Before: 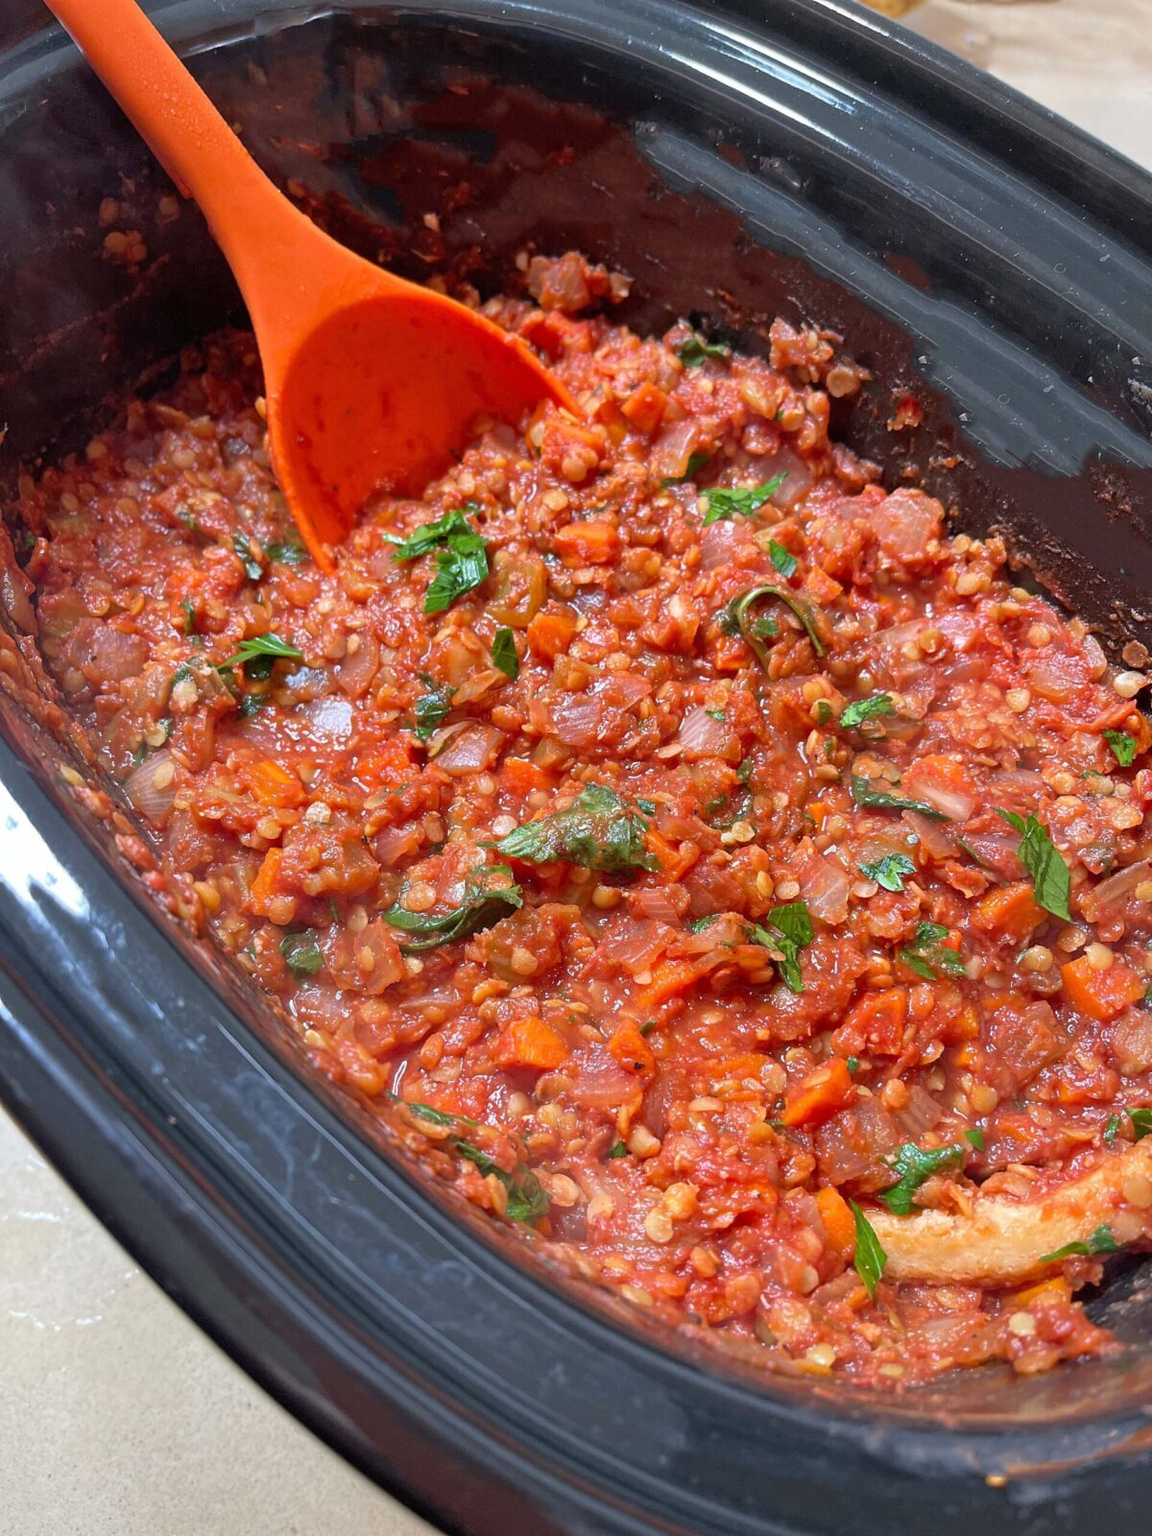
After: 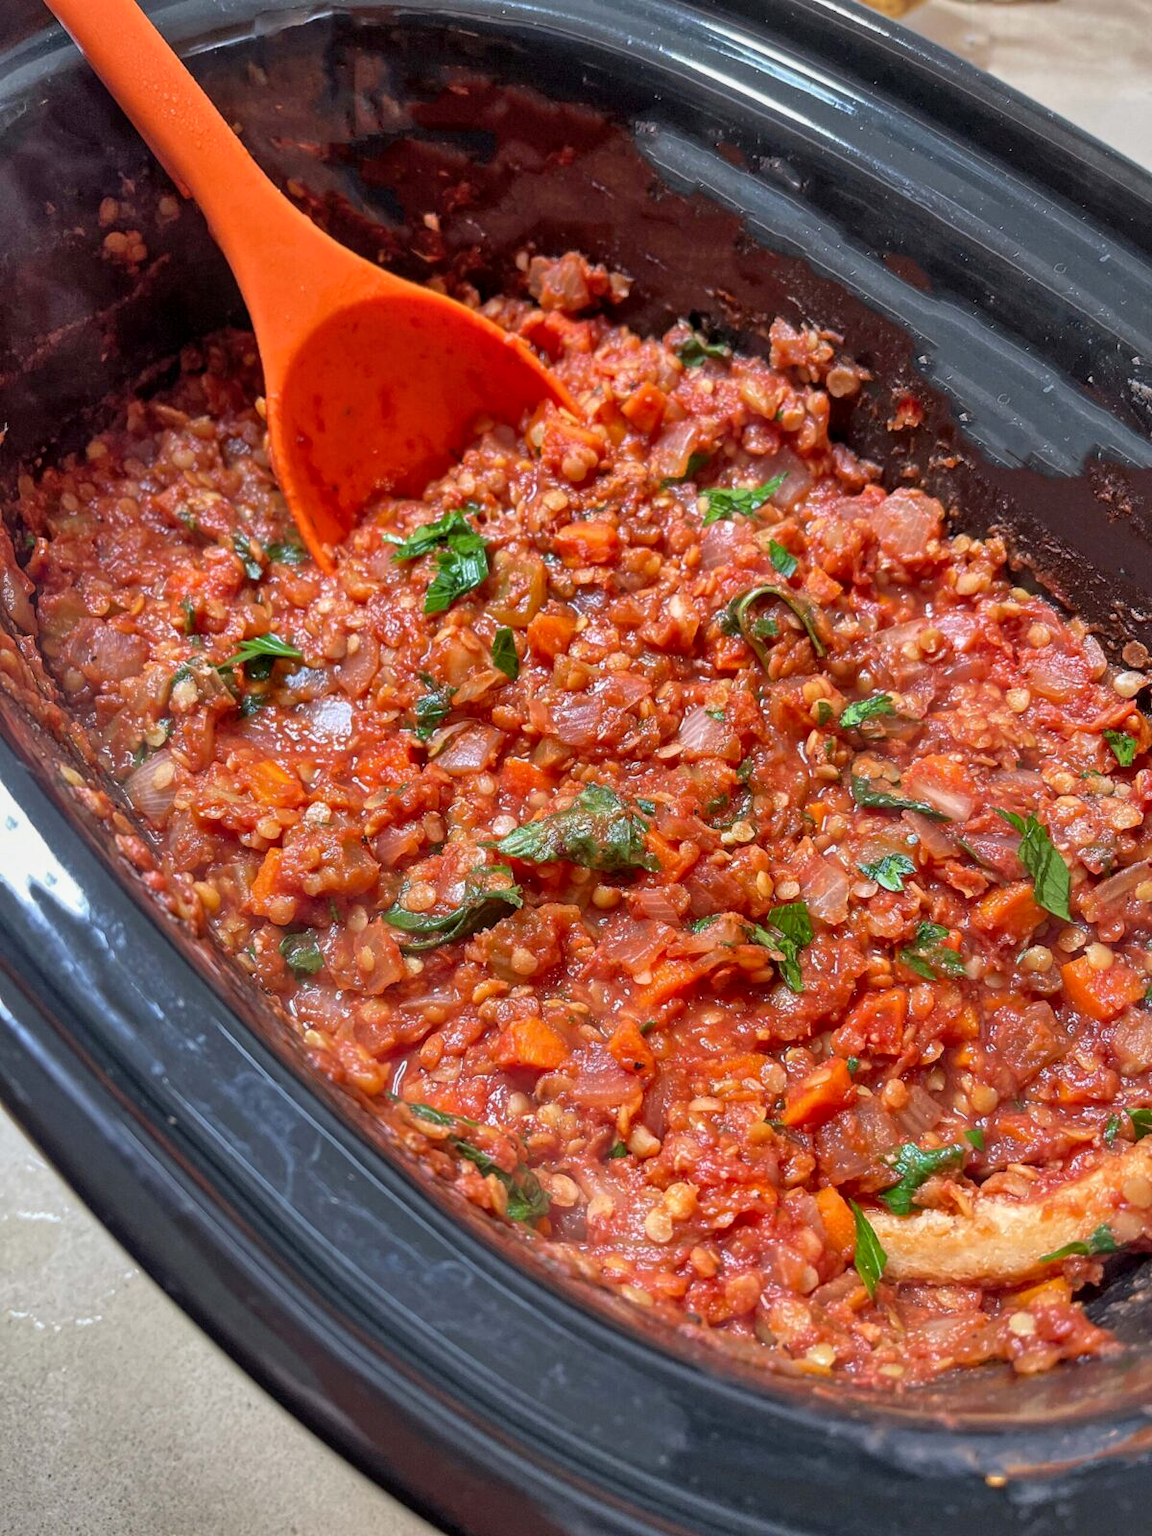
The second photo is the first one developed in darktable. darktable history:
shadows and highlights: white point adjustment -3.64, highlights -63.34, highlights color adjustment 42%, soften with gaussian
local contrast: on, module defaults
